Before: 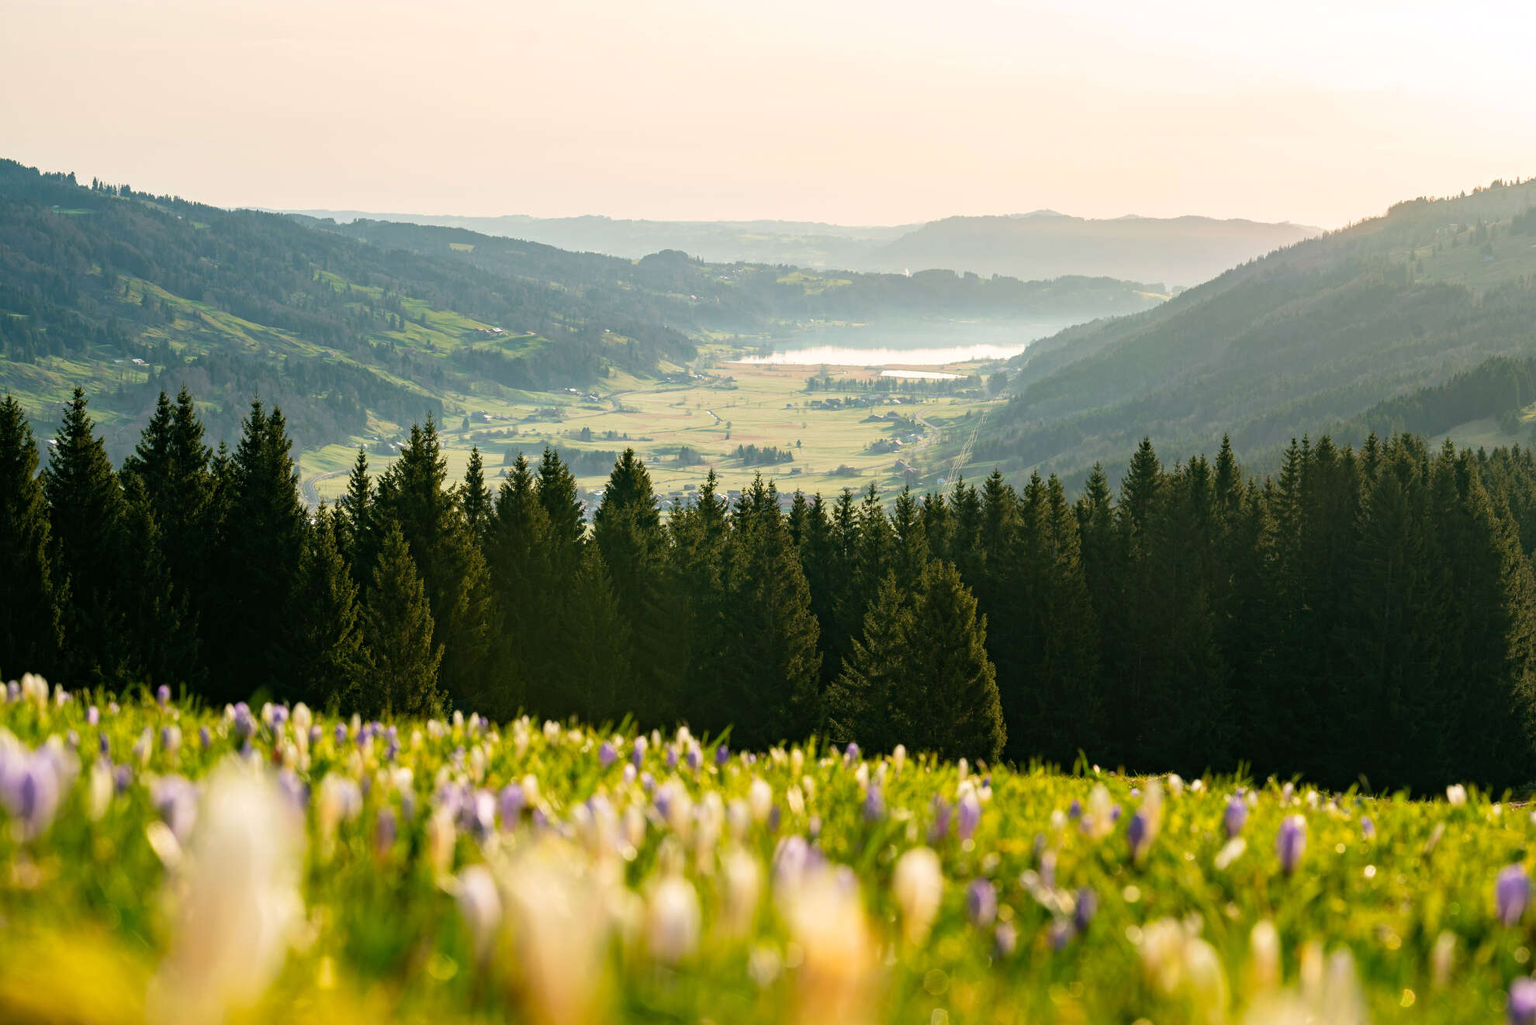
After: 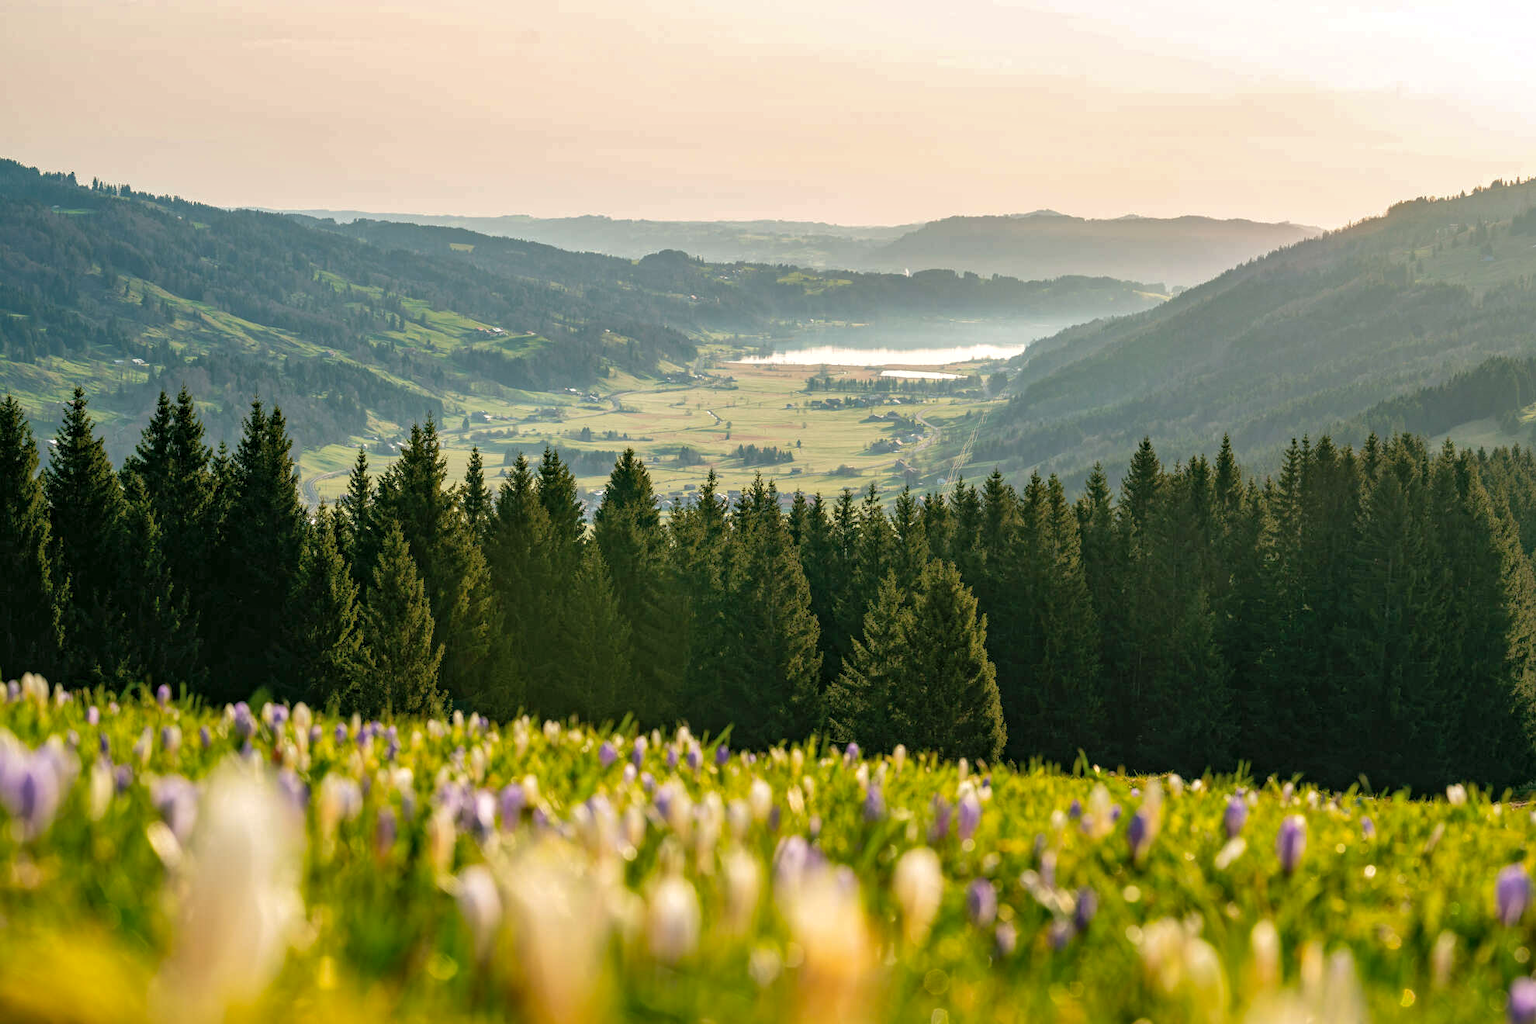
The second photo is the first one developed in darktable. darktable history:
local contrast: on, module defaults
sharpen: radius 5.359, amount 0.31, threshold 26.318
shadows and highlights: shadows color adjustment 98.02%, highlights color adjustment 58.95%
